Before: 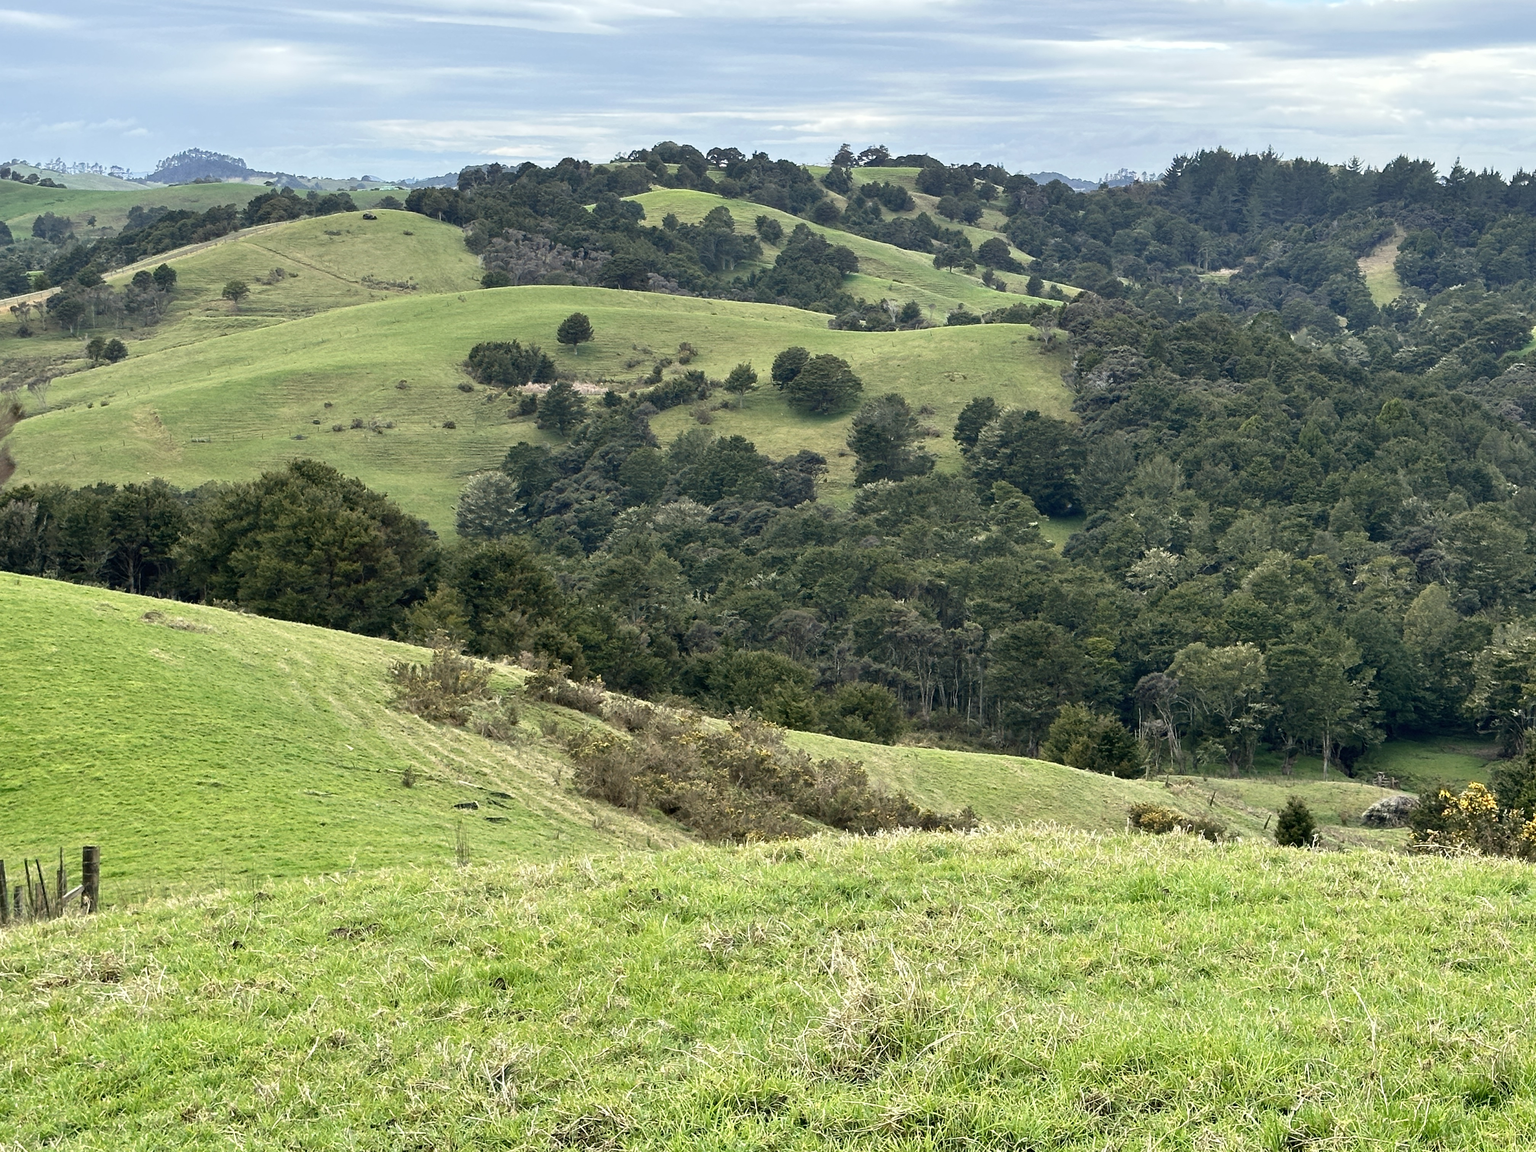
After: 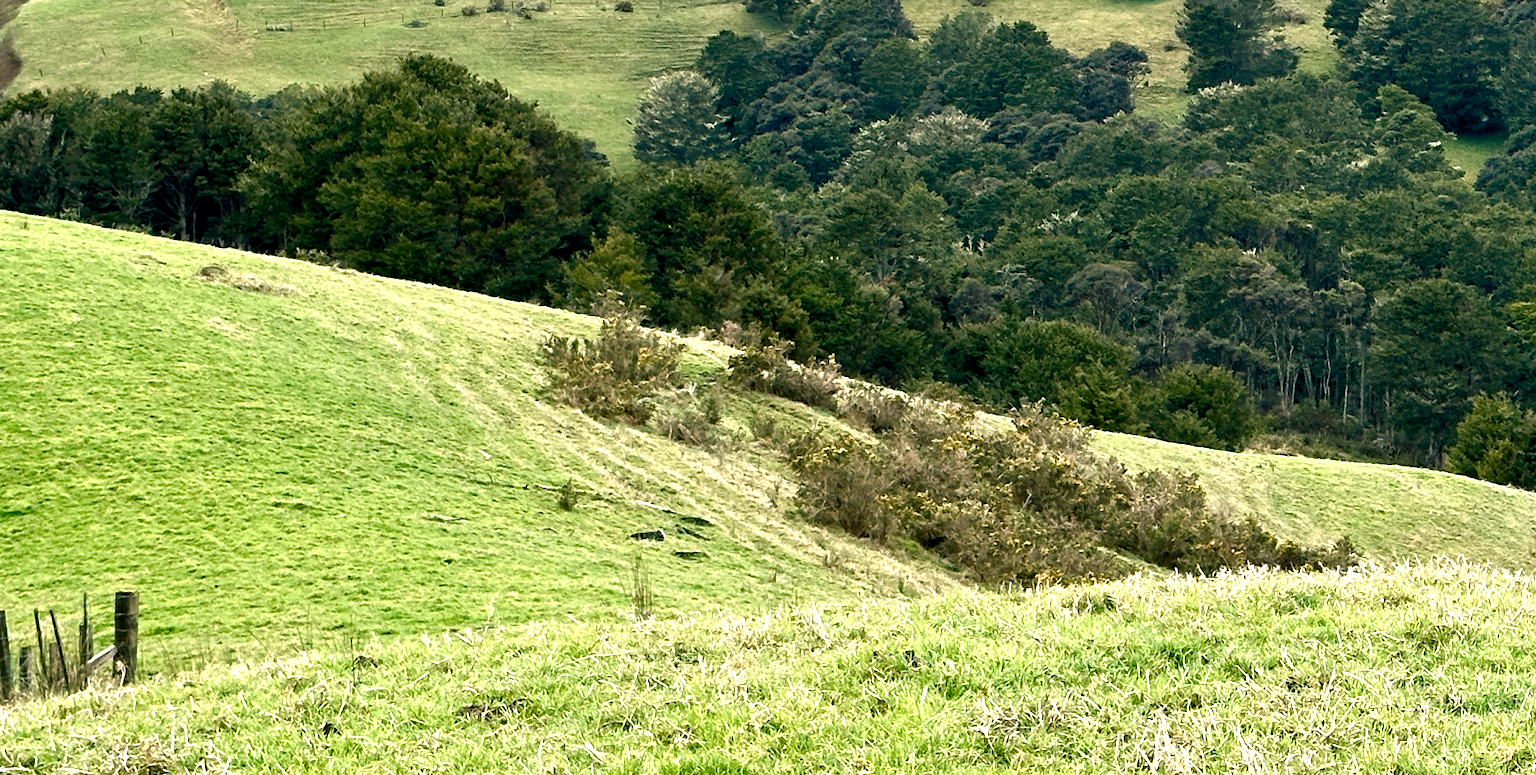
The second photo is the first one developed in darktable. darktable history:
crop: top 36.498%, right 27.964%, bottom 14.995%
color balance rgb: shadows lift › chroma 2.79%, shadows lift › hue 190.66°, power › hue 171.85°, highlights gain › chroma 2.16%, highlights gain › hue 75.26°, global offset › luminance -0.51%, perceptual saturation grading › highlights -33.8%, perceptual saturation grading › mid-tones 14.98%, perceptual saturation grading › shadows 48.43%, perceptual brilliance grading › highlights 15.68%, perceptual brilliance grading › mid-tones 6.62%, perceptual brilliance grading › shadows -14.98%, global vibrance 11.32%, contrast 5.05%
